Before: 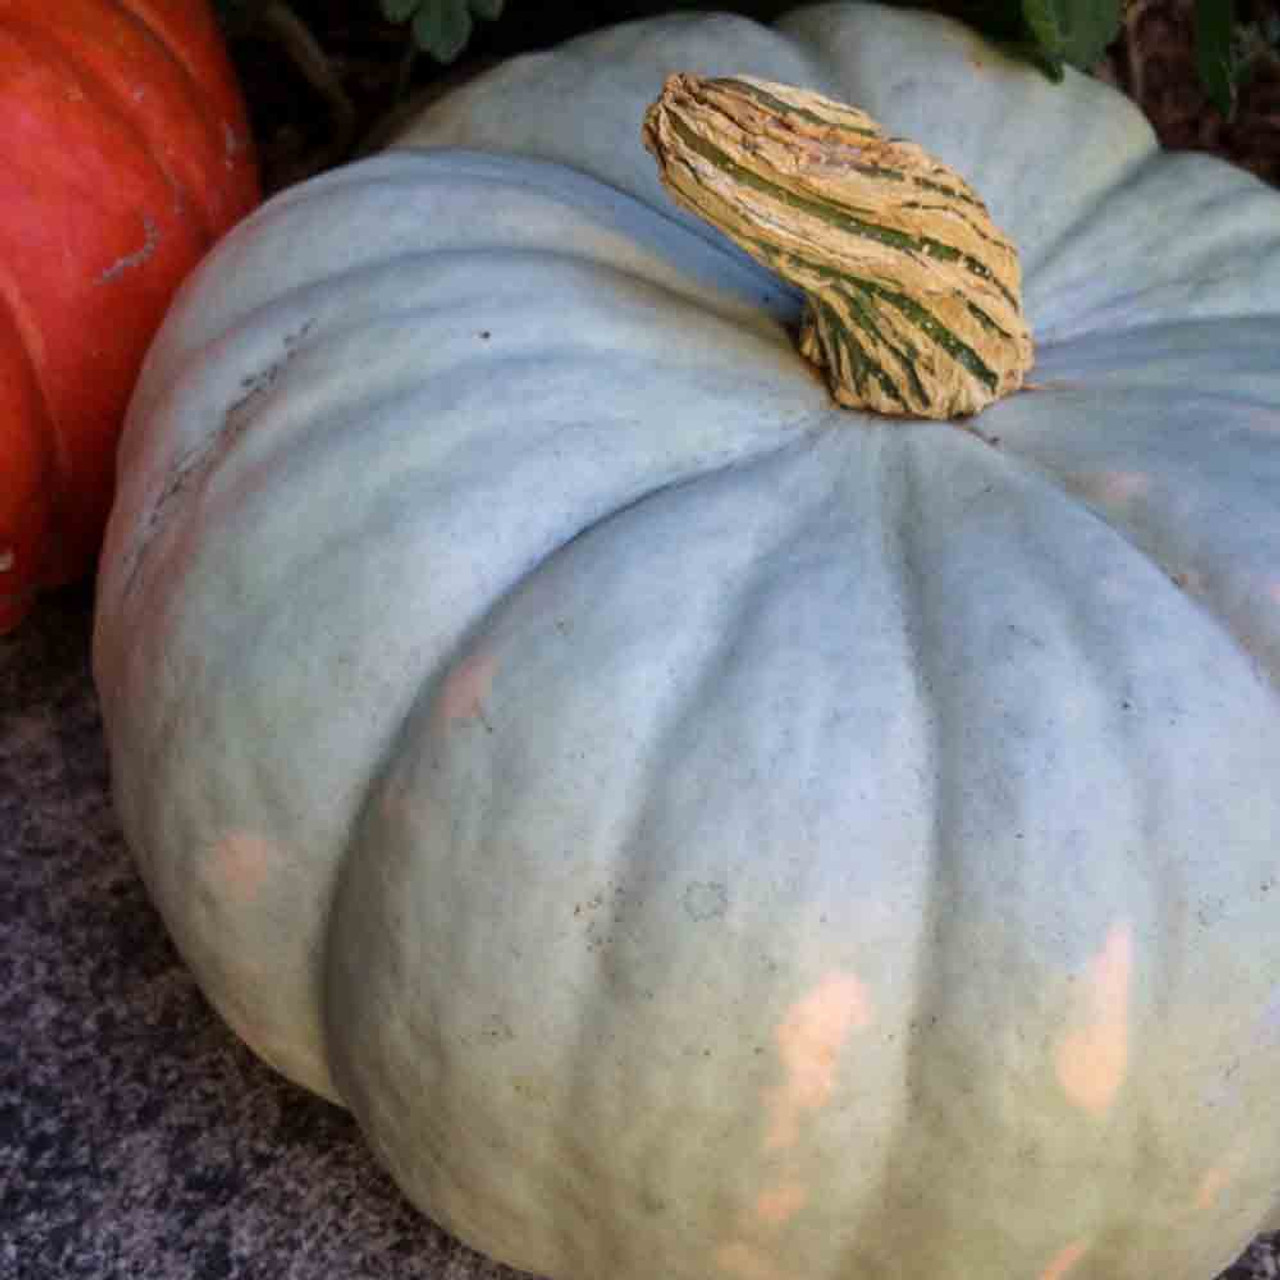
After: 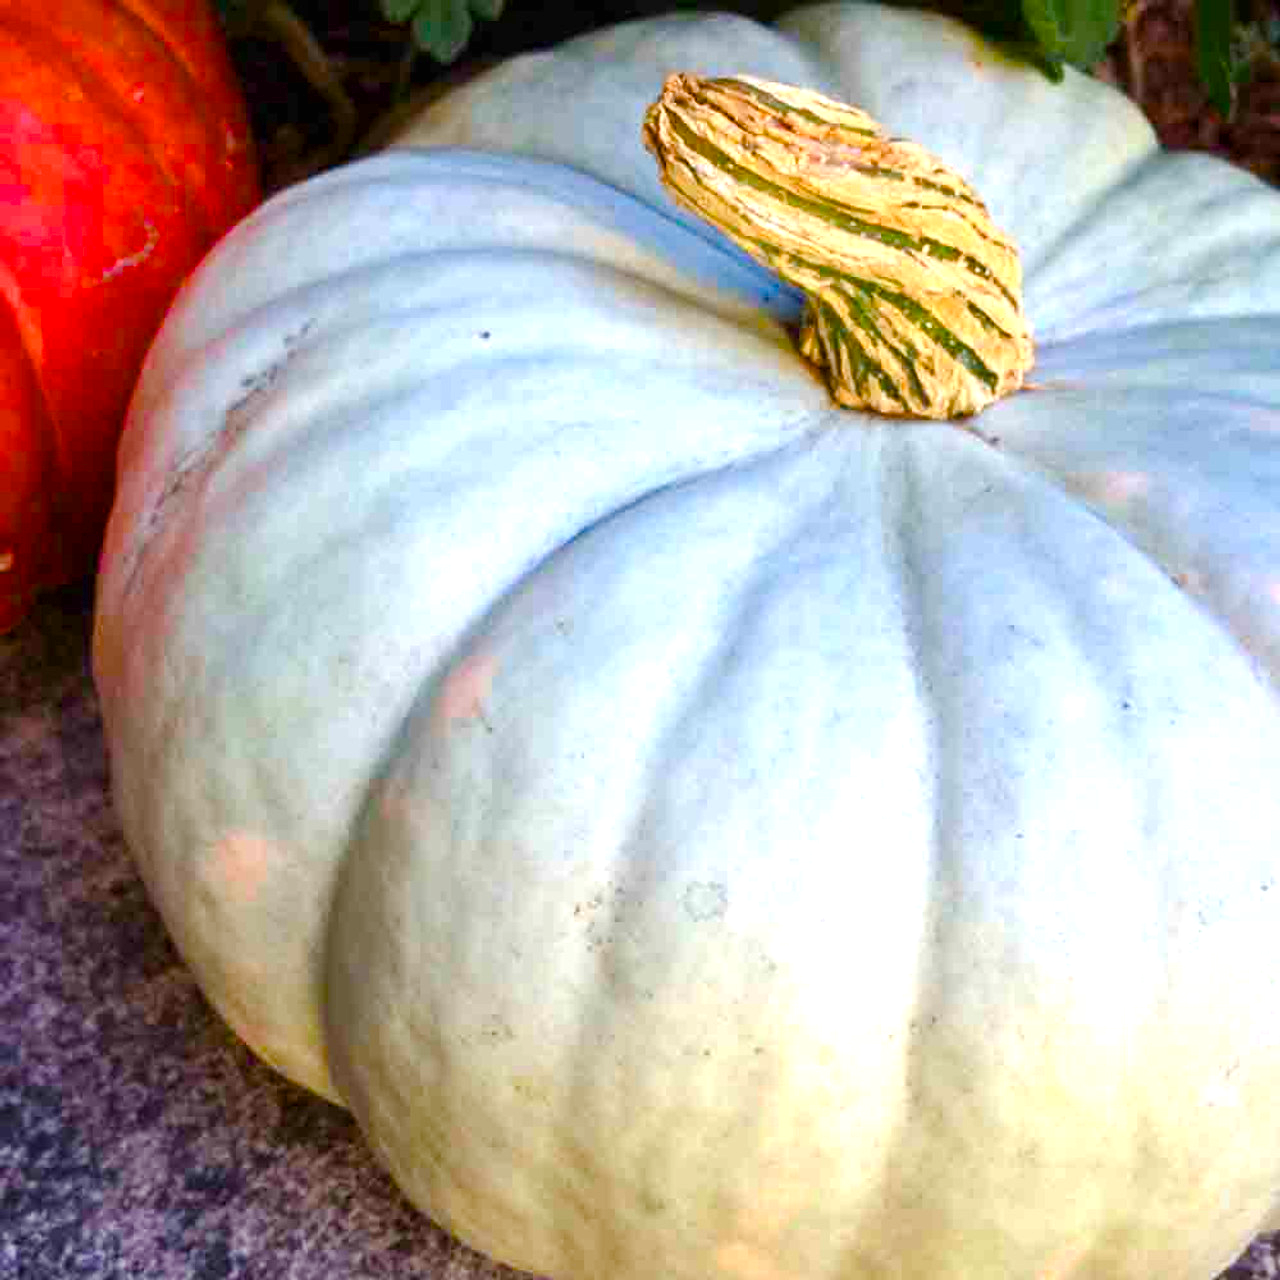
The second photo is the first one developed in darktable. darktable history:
color balance rgb: perceptual saturation grading › global saturation 56.292%, perceptual saturation grading › highlights -50.393%, perceptual saturation grading › mid-tones 40.182%, perceptual saturation grading › shadows 31.079%, global vibrance 20%
exposure: black level correction 0, exposure 1.1 EV, compensate highlight preservation false
